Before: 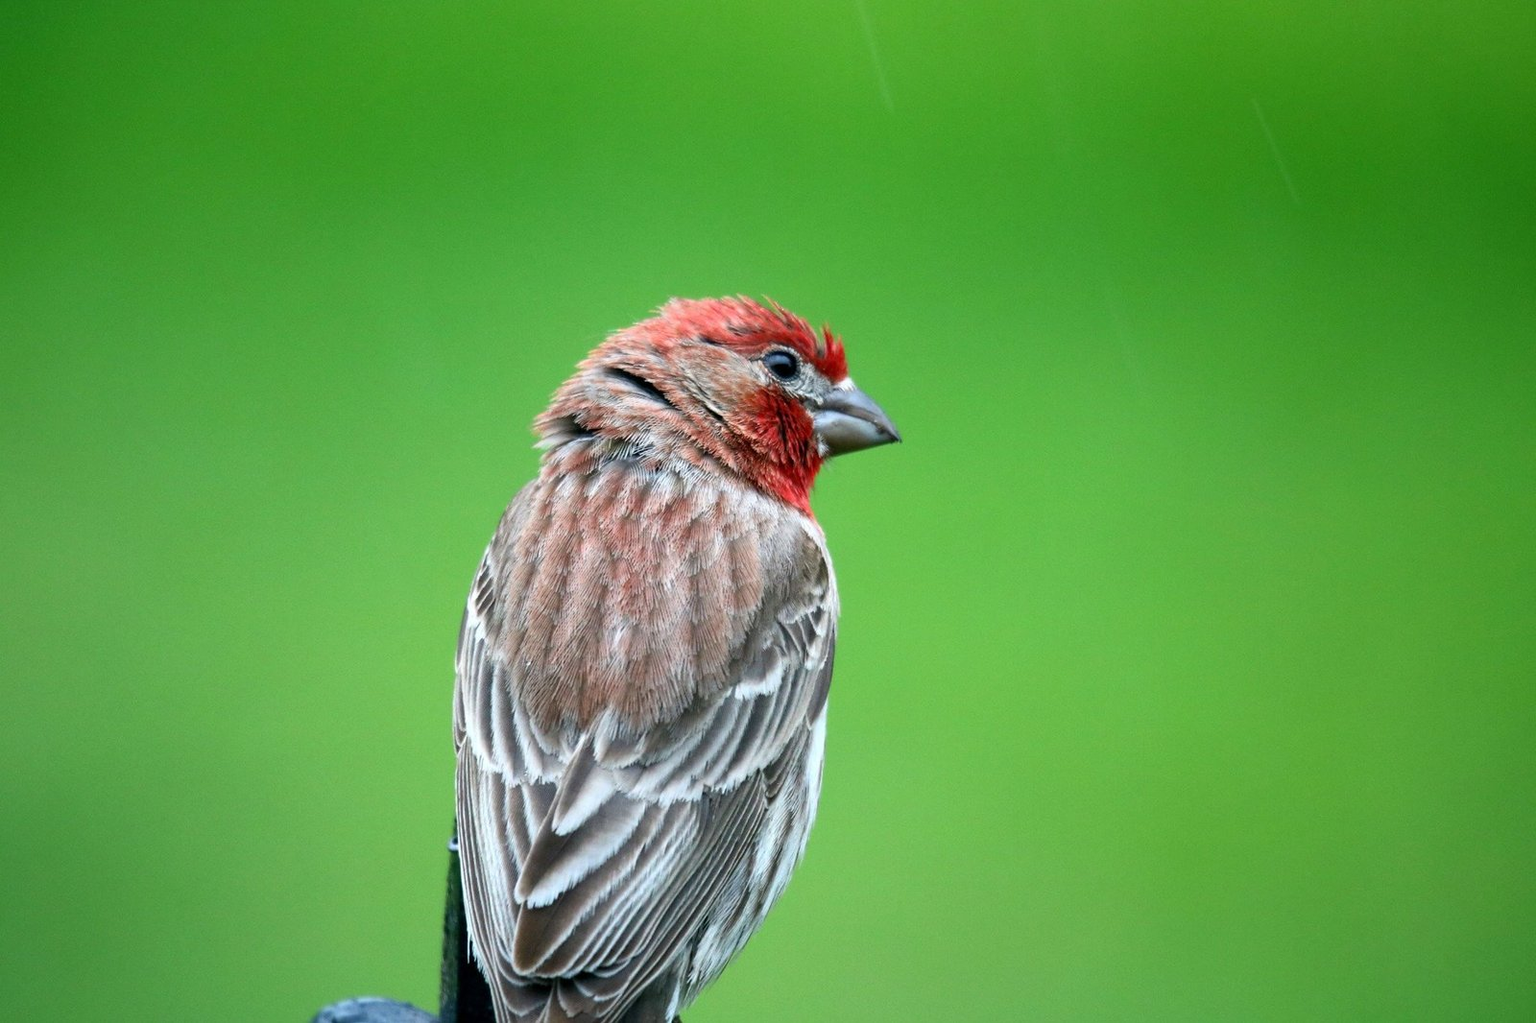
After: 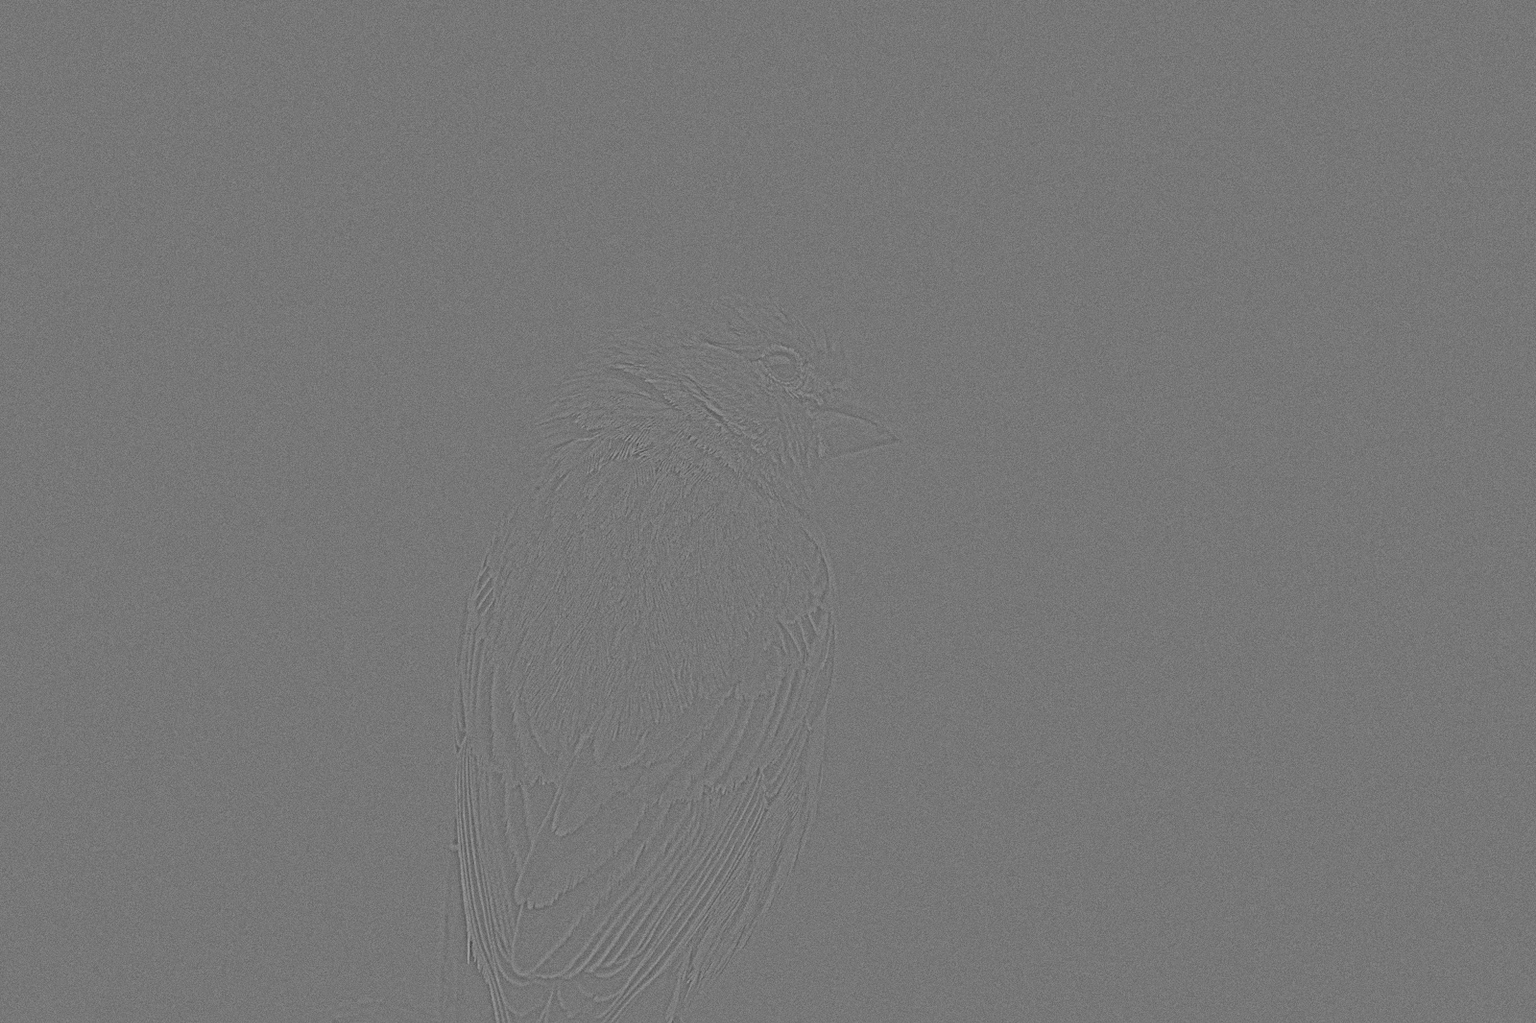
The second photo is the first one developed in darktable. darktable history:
grain: coarseness 3.21 ISO
highpass: sharpness 6%, contrast boost 7.63%
graduated density: on, module defaults
contrast brightness saturation: contrast 0.1, saturation -0.36
